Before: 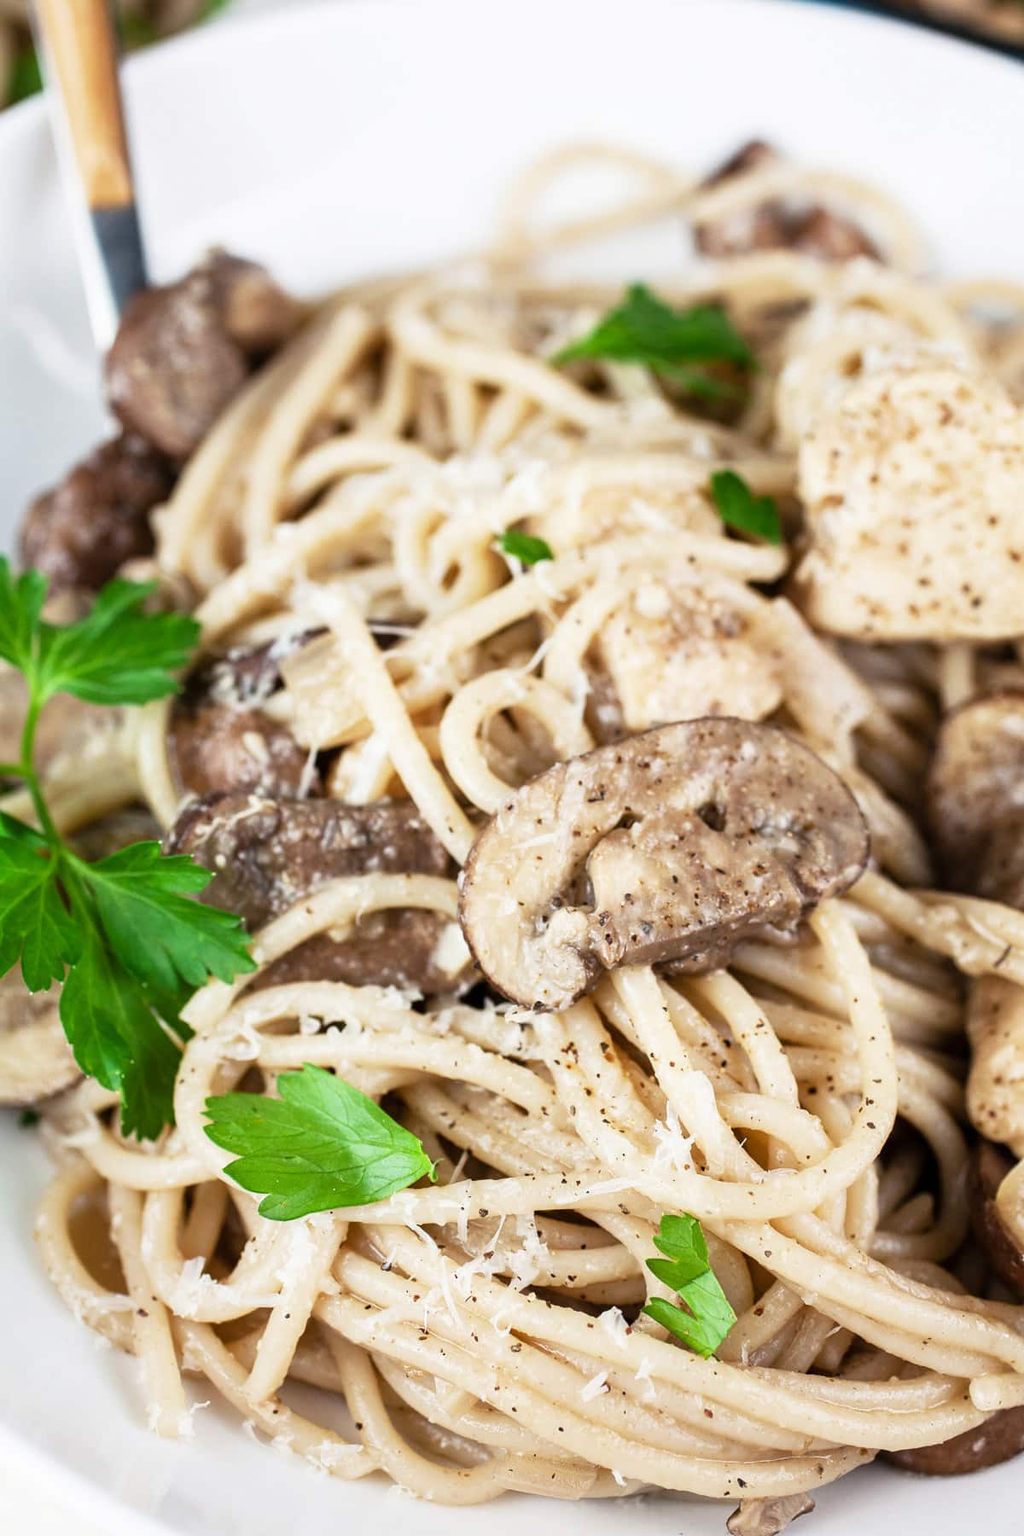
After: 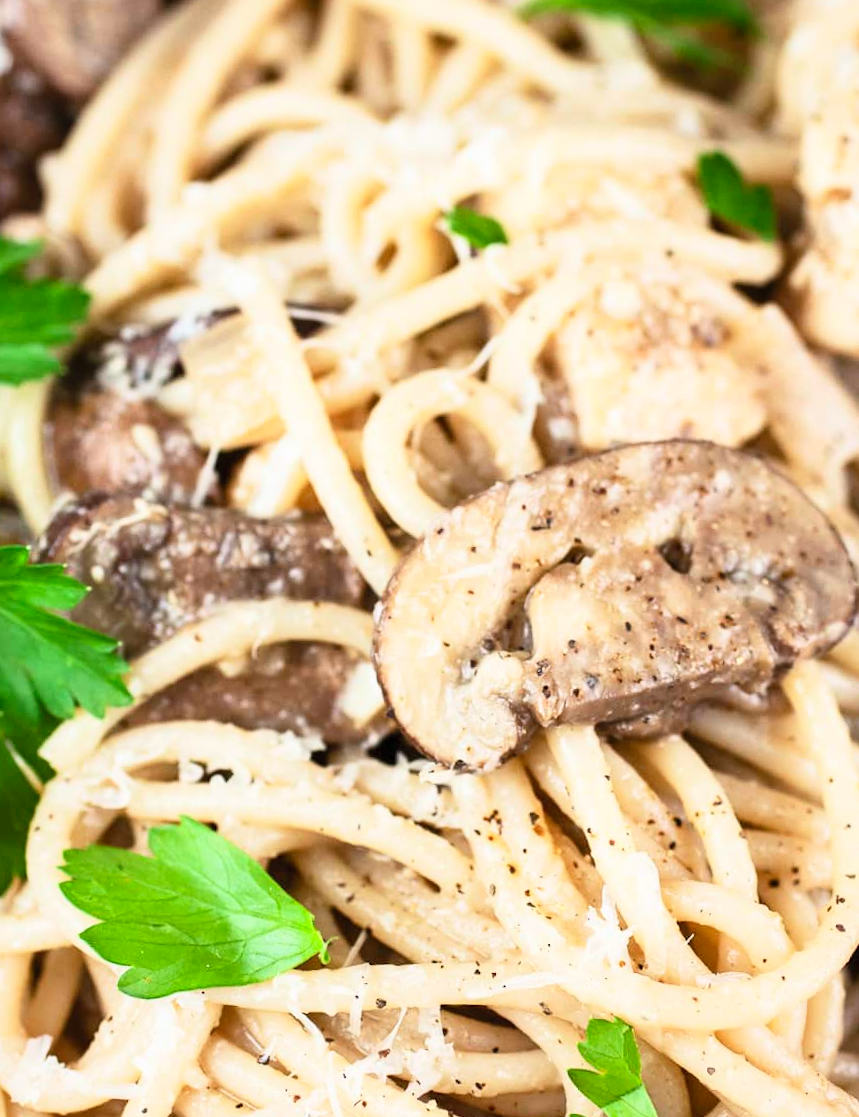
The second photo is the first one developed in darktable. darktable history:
crop and rotate: angle -3.37°, left 9.79%, top 20.73%, right 12.42%, bottom 11.82%
contrast brightness saturation: contrast 0.2, brightness 0.16, saturation 0.22
